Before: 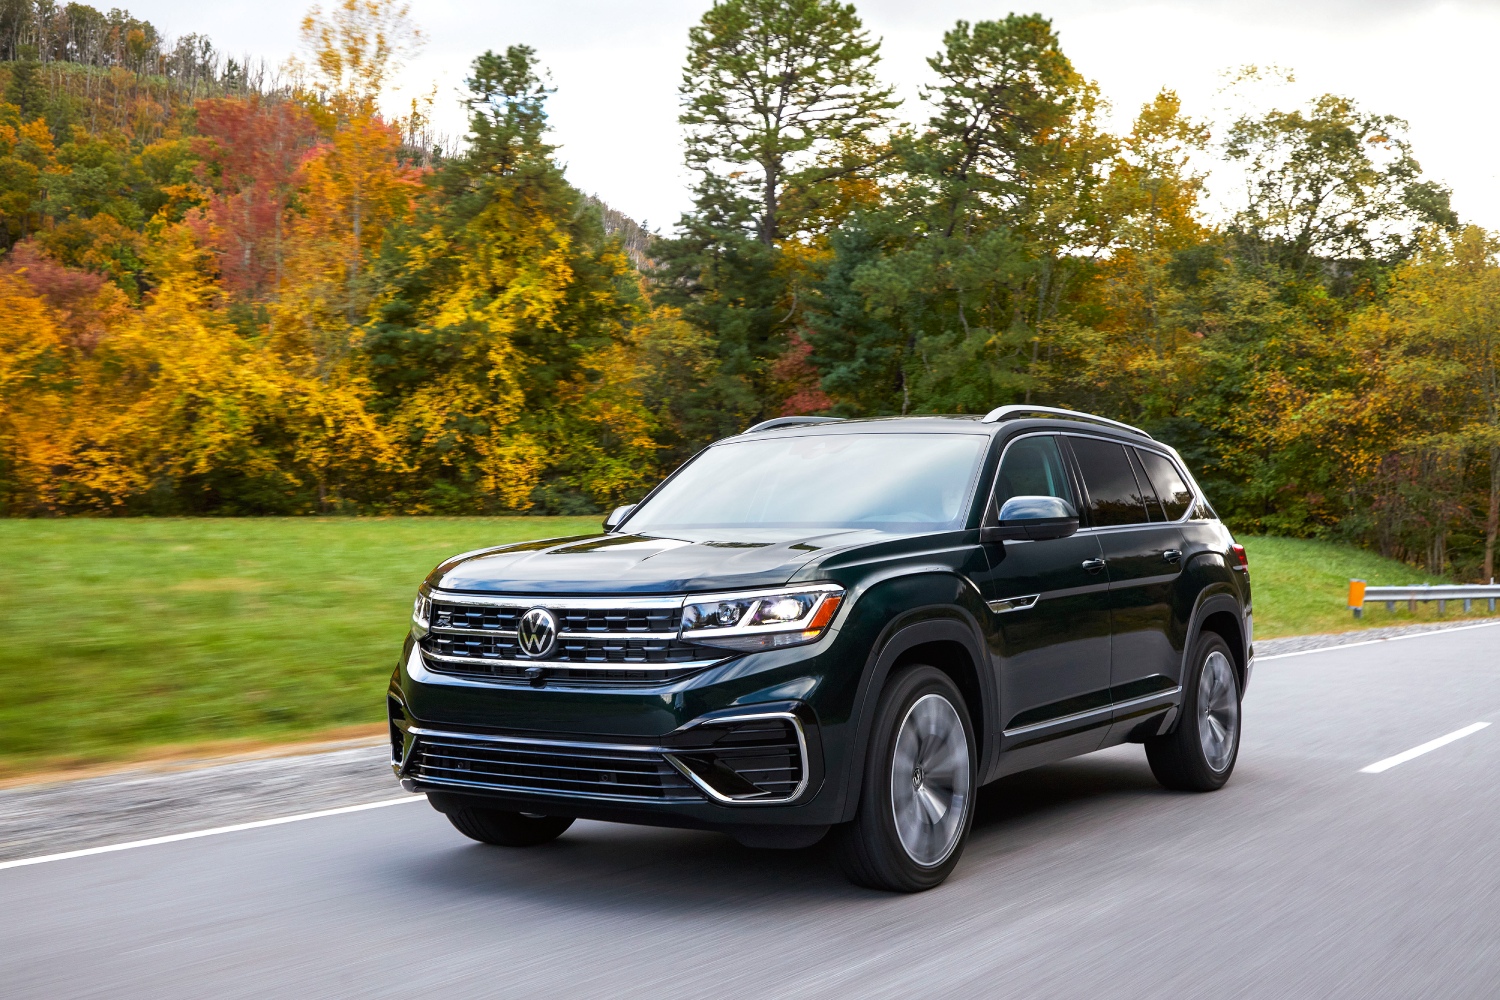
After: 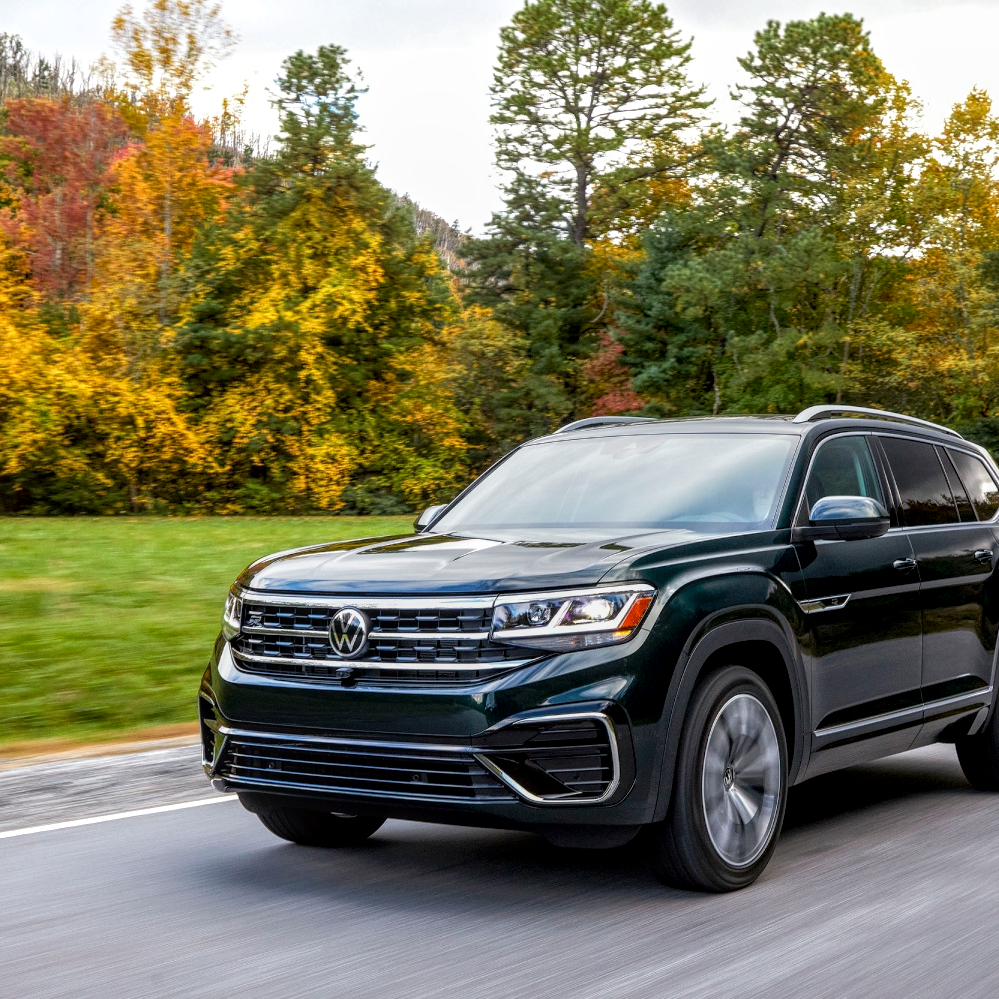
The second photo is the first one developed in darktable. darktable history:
crop and rotate: left 12.648%, right 20.685%
local contrast: highlights 74%, shadows 55%, detail 176%, midtone range 0.207
exposure: black level correction 0.007, compensate highlight preservation false
